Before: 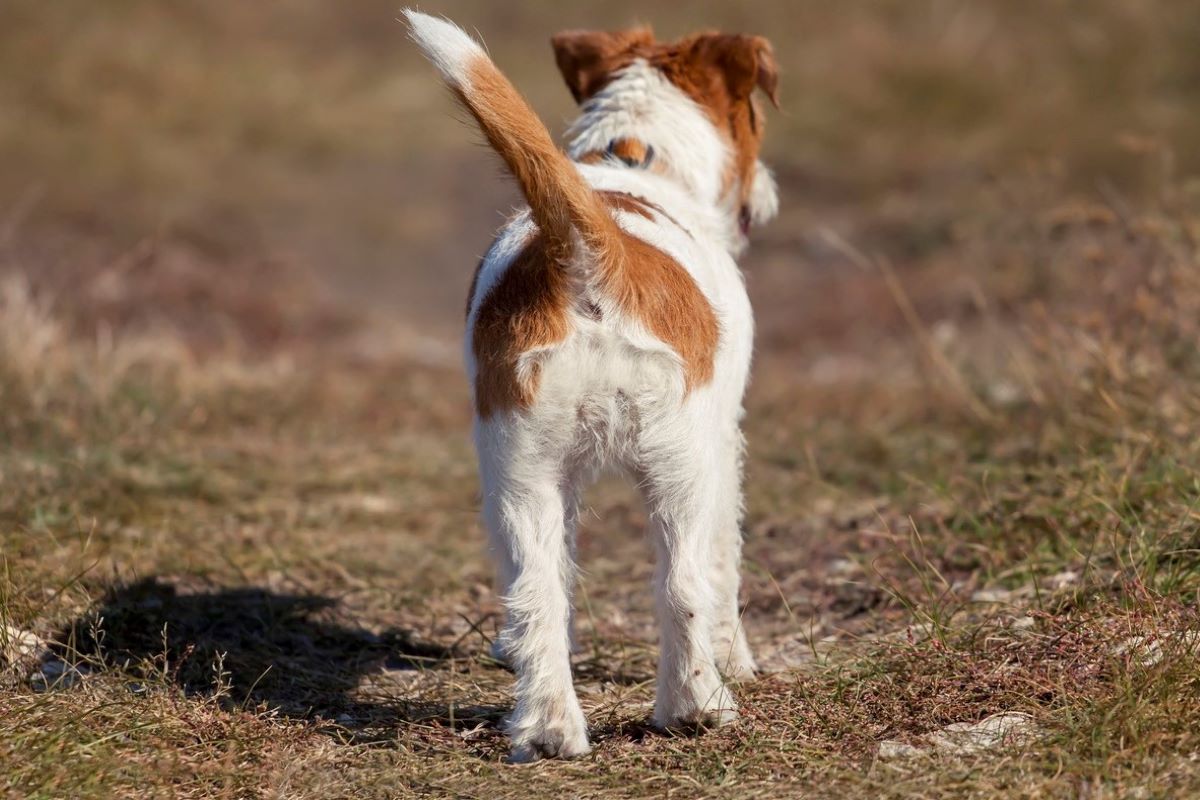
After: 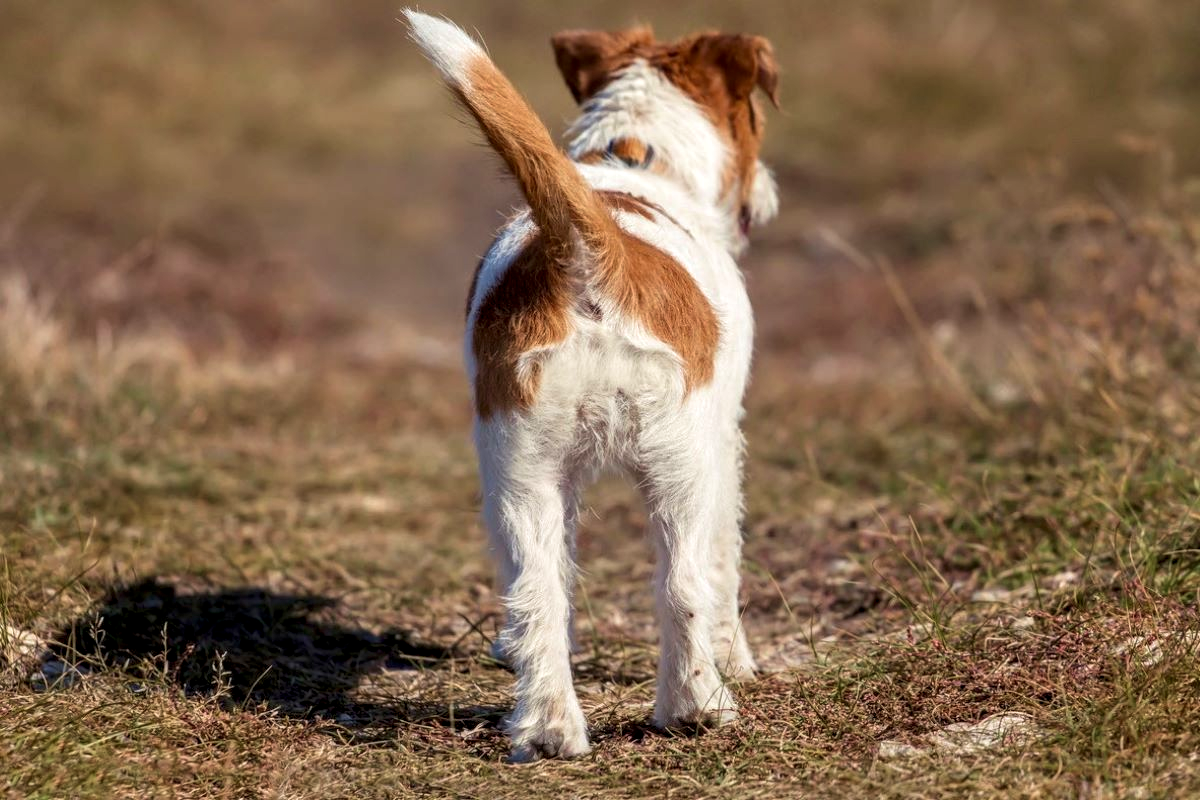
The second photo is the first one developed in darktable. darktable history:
local contrast: detail 130%
velvia: on, module defaults
shadows and highlights: radius 266.93, soften with gaussian
